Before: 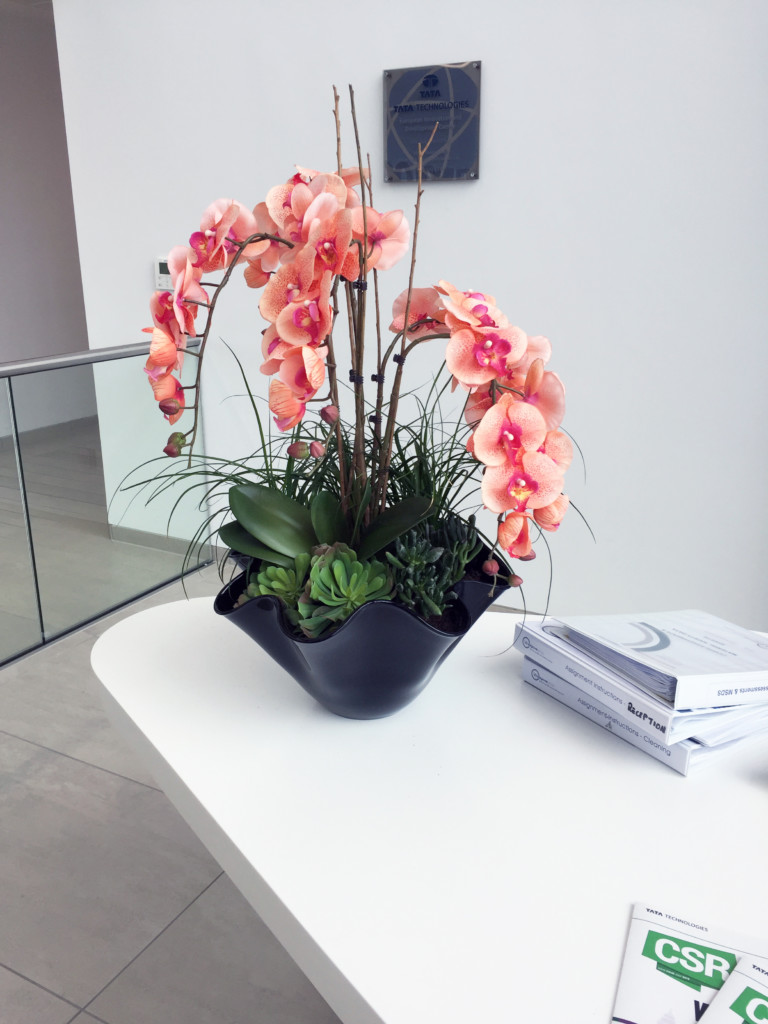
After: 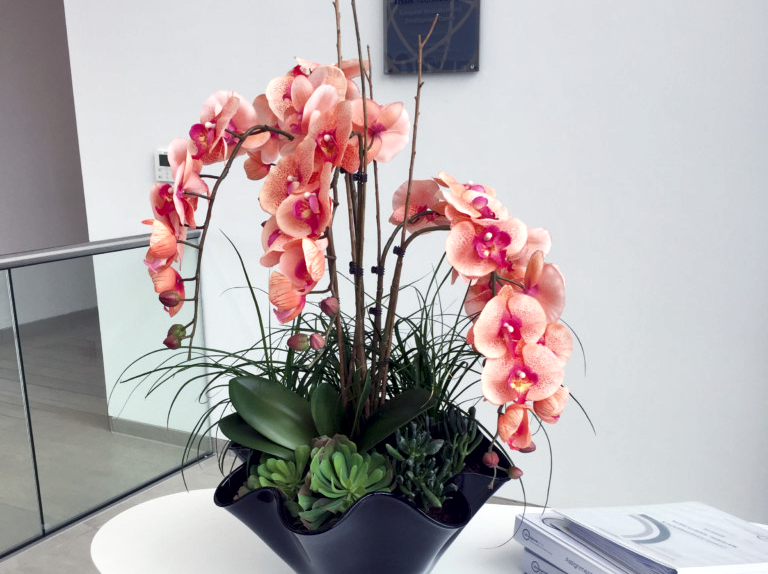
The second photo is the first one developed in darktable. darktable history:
crop and rotate: top 10.605%, bottom 33.274%
local contrast: mode bilateral grid, contrast 100, coarseness 100, detail 165%, midtone range 0.2
